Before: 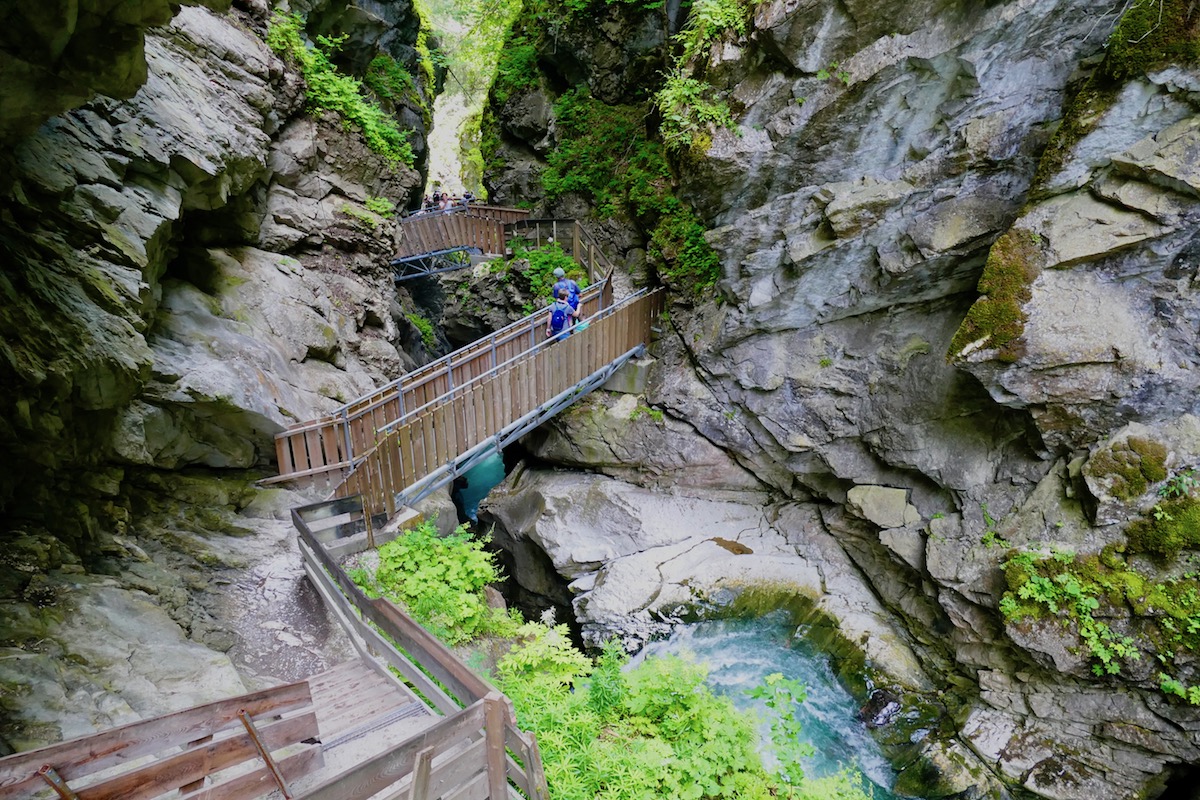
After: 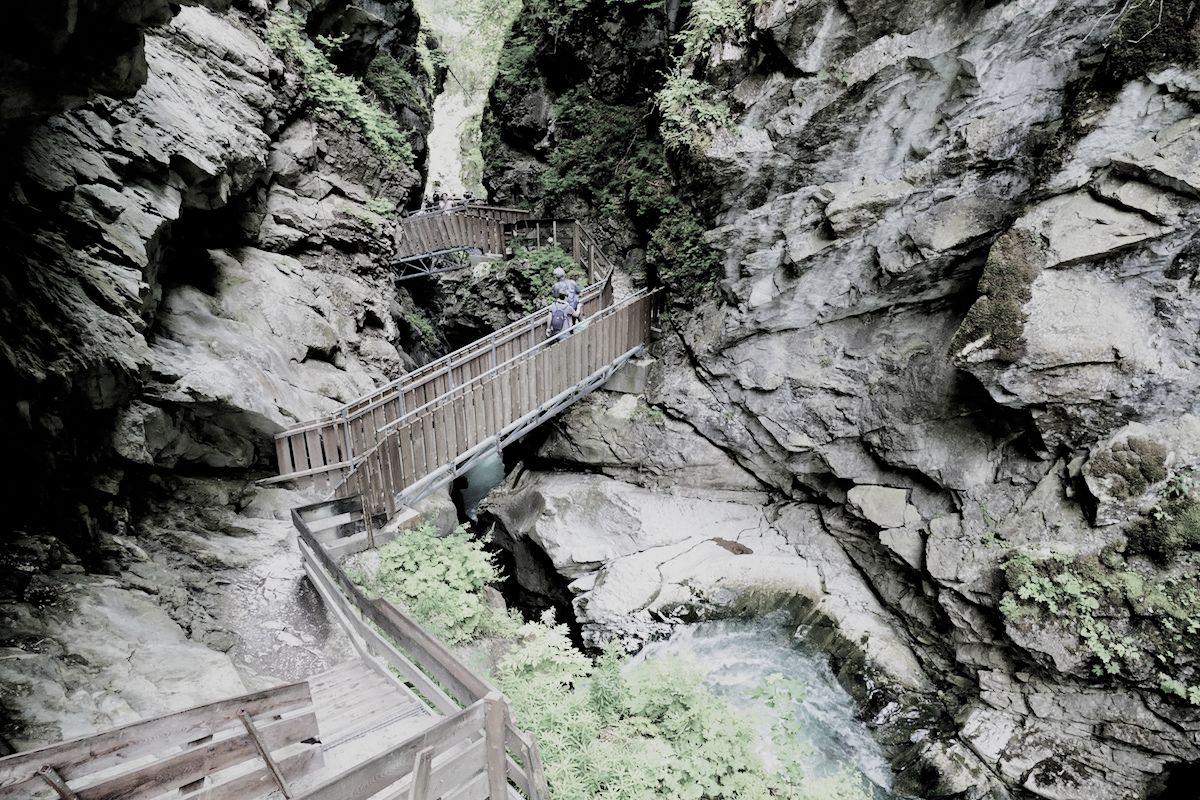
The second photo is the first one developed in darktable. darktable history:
filmic rgb: black relative exposure -5.08 EV, white relative exposure 3.99 EV, hardness 2.9, contrast 1.301, highlights saturation mix -29.79%, preserve chrominance RGB euclidean norm (legacy), color science v4 (2020), iterations of high-quality reconstruction 0
